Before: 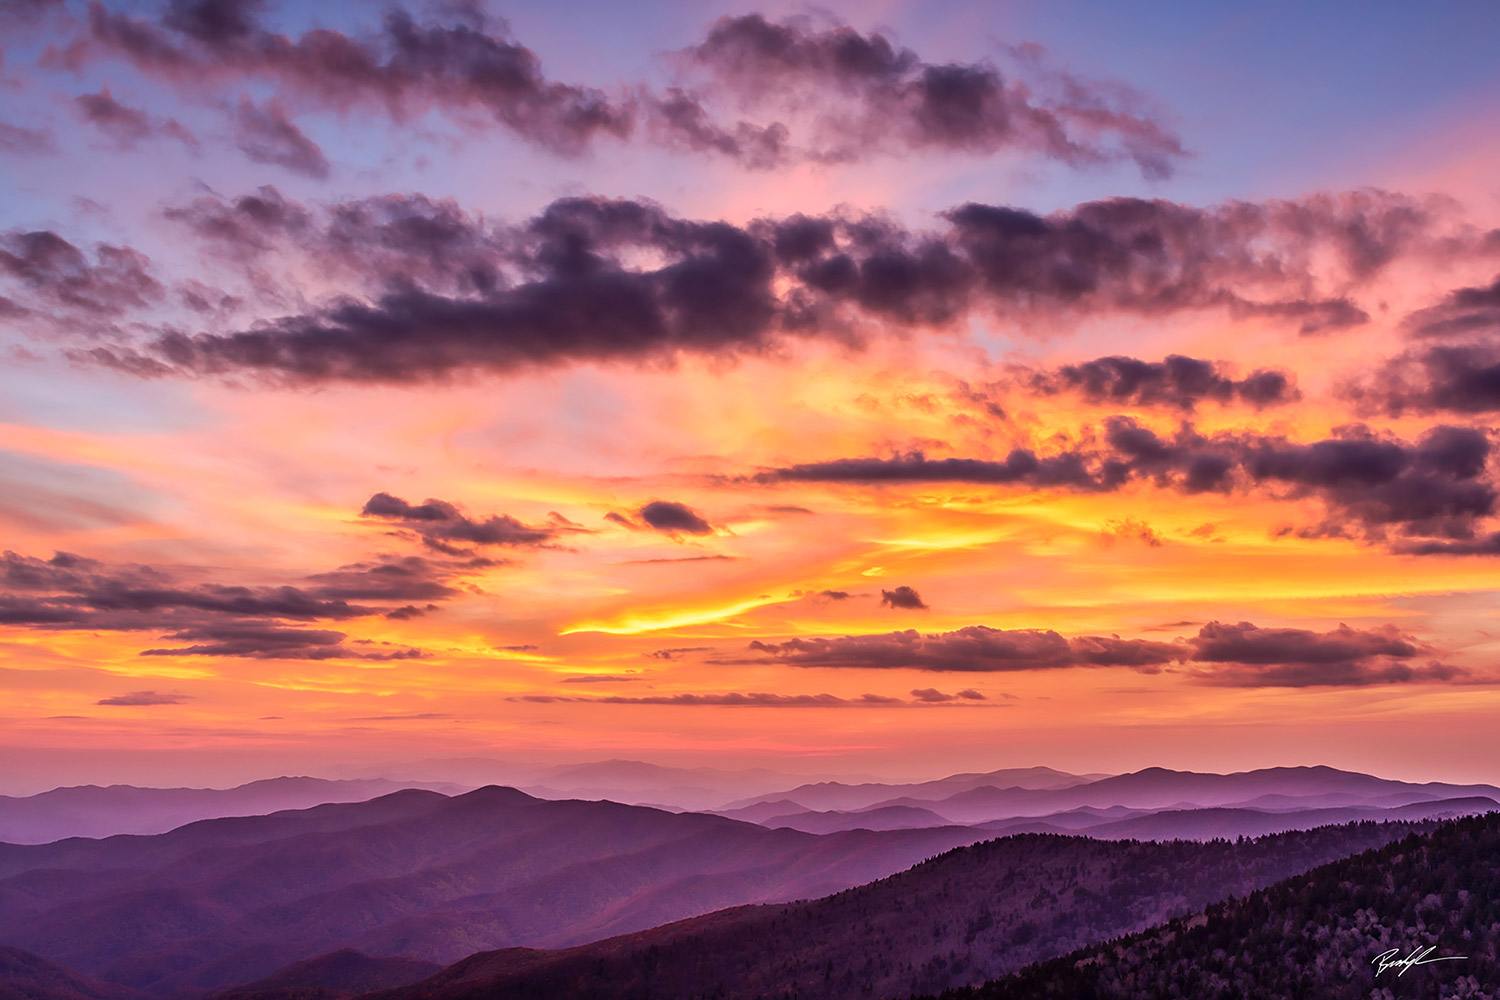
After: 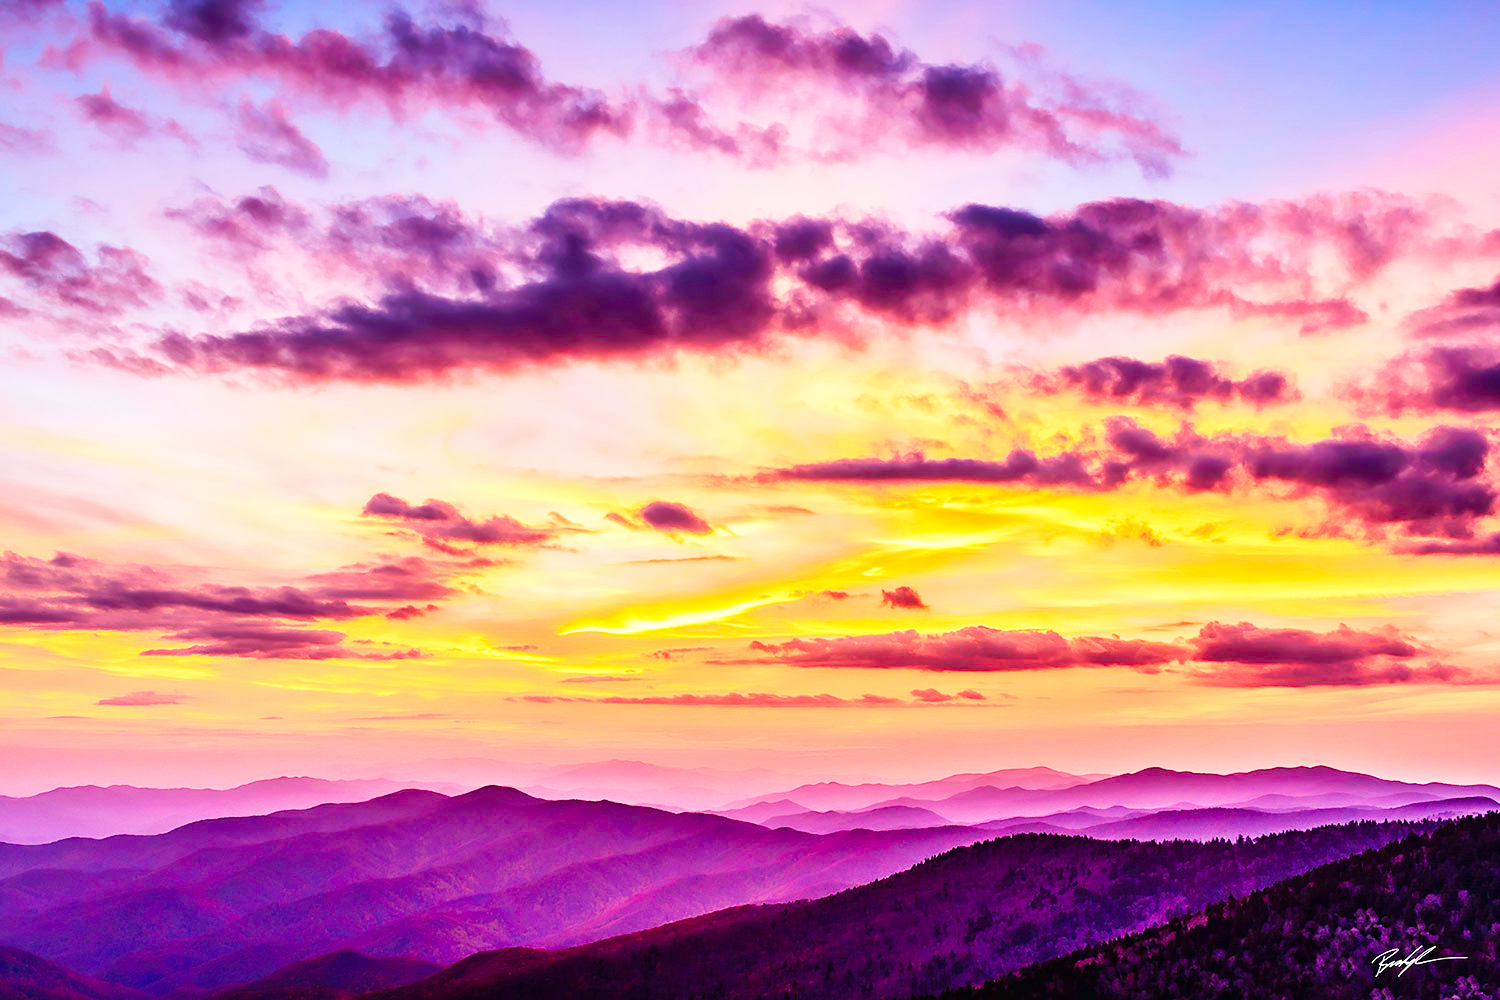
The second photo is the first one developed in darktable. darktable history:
contrast brightness saturation: brightness -0.02, saturation 0.35
base curve: curves: ch0 [(0, 0.003) (0.001, 0.002) (0.006, 0.004) (0.02, 0.022) (0.048, 0.086) (0.094, 0.234) (0.162, 0.431) (0.258, 0.629) (0.385, 0.8) (0.548, 0.918) (0.751, 0.988) (1, 1)], preserve colors none
